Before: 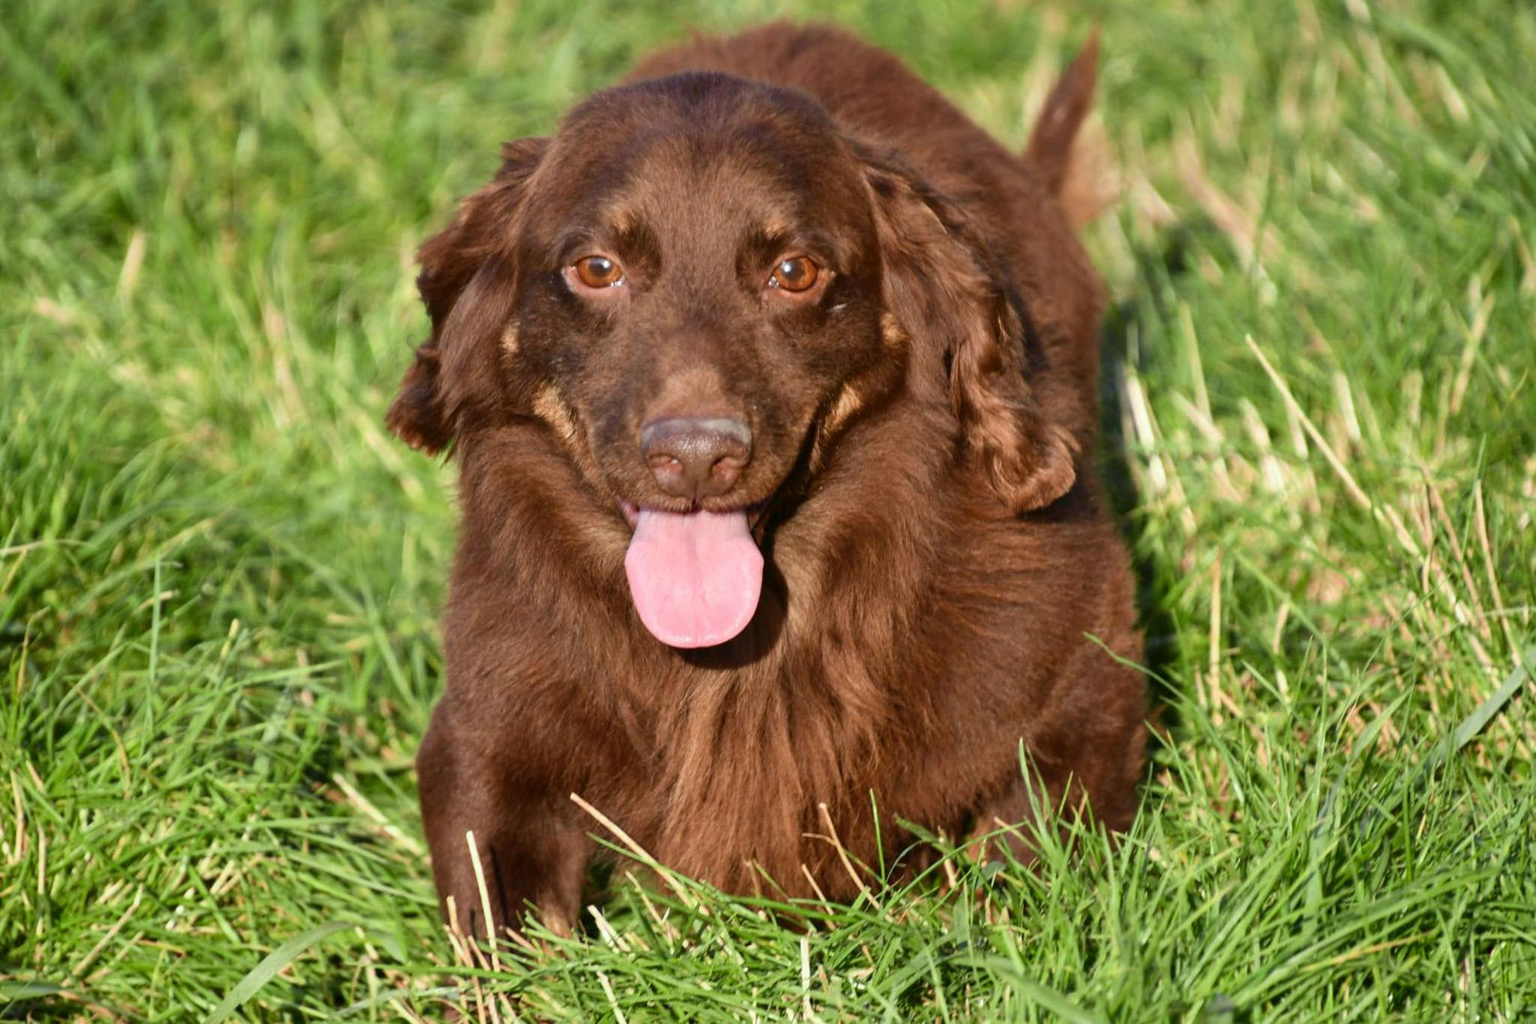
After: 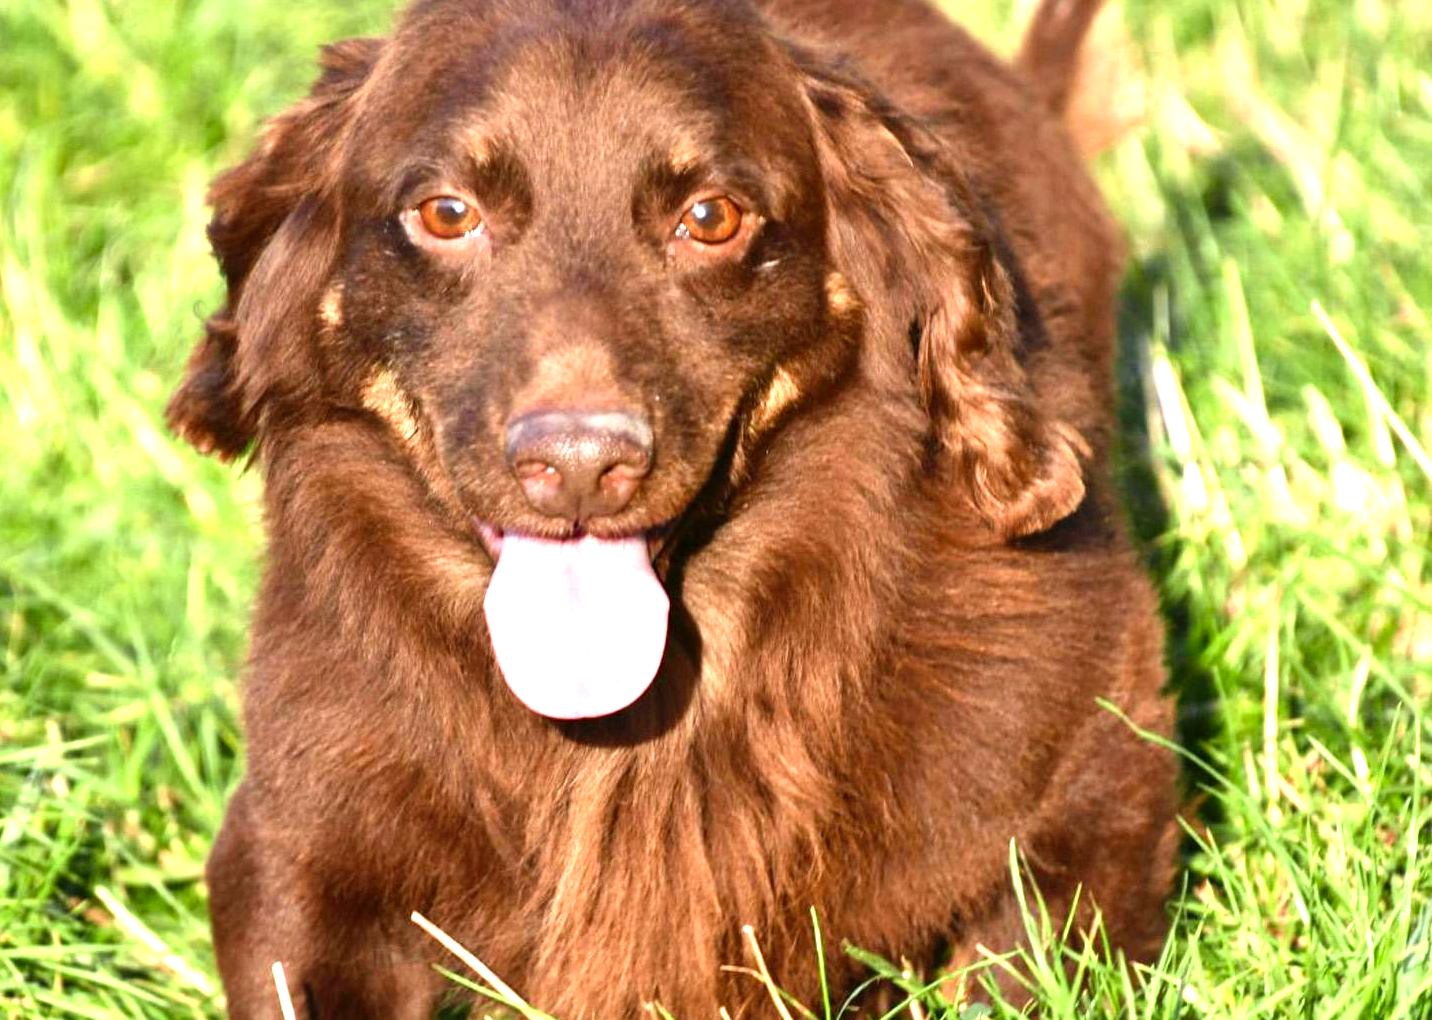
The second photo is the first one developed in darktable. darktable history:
levels: levels [0, 0.352, 0.703]
crop and rotate: left 17.046%, top 10.659%, right 12.989%, bottom 14.553%
